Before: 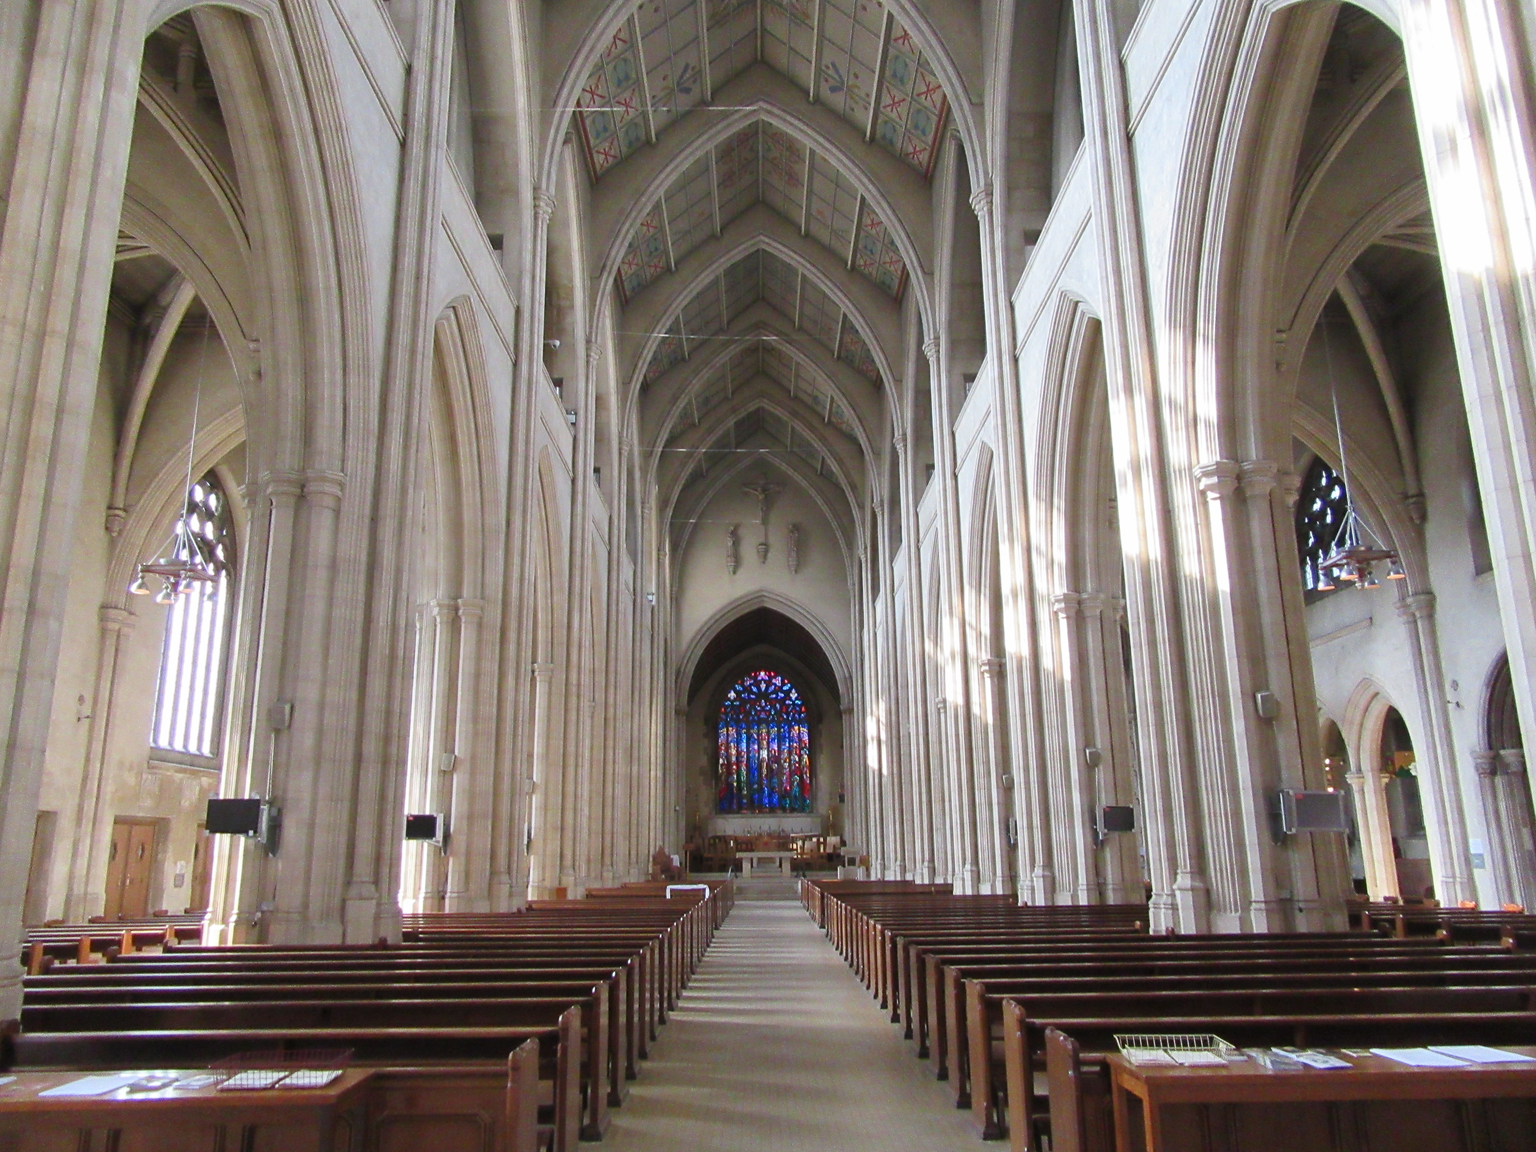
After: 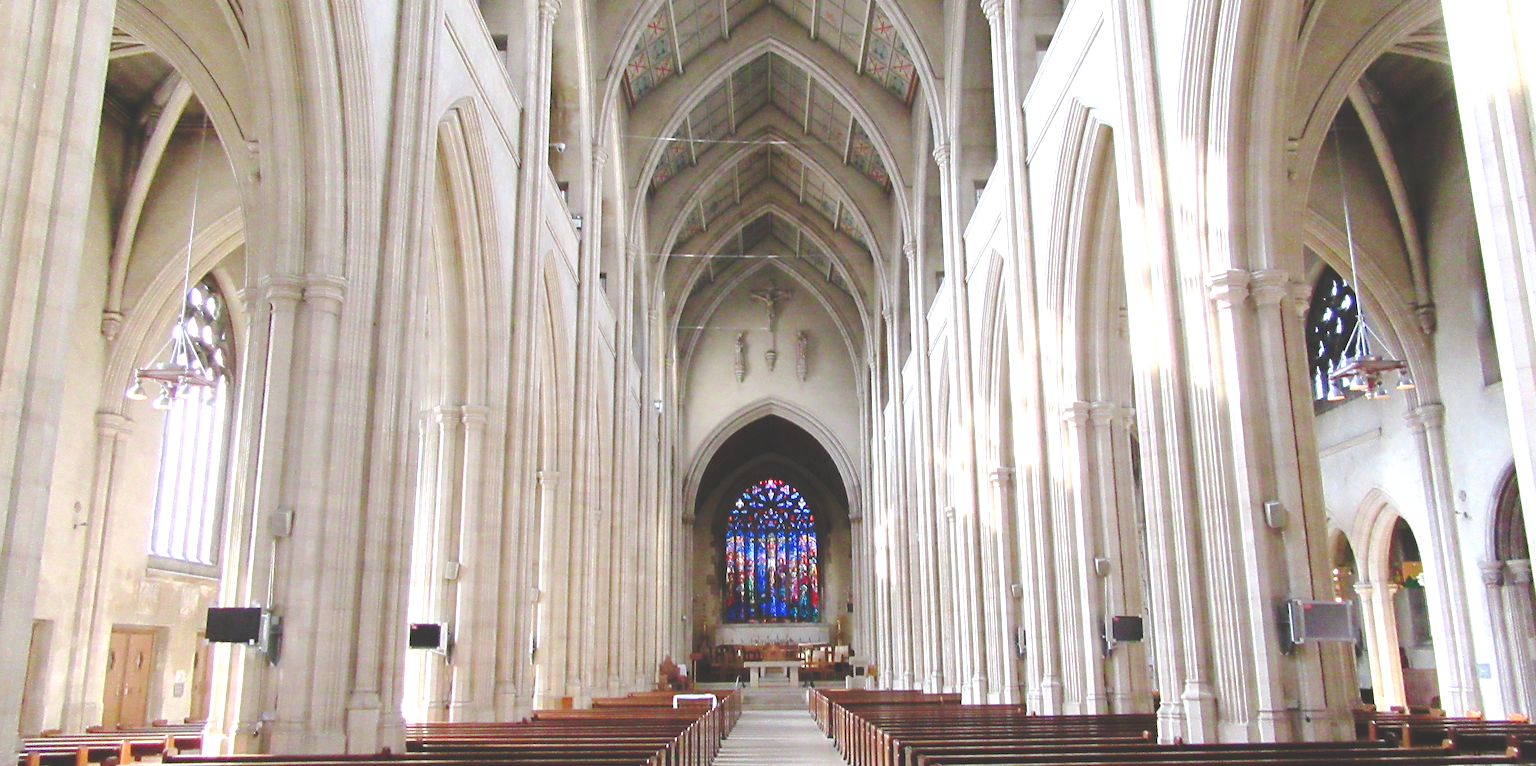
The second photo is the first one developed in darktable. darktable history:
crop: top 16.727%, bottom 16.727%
exposure: black level correction 0, exposure 0.7 EV, compensate exposure bias true, compensate highlight preservation false
rotate and perspective: rotation 0.174°, lens shift (vertical) 0.013, lens shift (horizontal) 0.019, shear 0.001, automatic cropping original format, crop left 0.007, crop right 0.991, crop top 0.016, crop bottom 0.997
base curve: curves: ch0 [(0, 0.024) (0.055, 0.065) (0.121, 0.166) (0.236, 0.319) (0.693, 0.726) (1, 1)], preserve colors none
